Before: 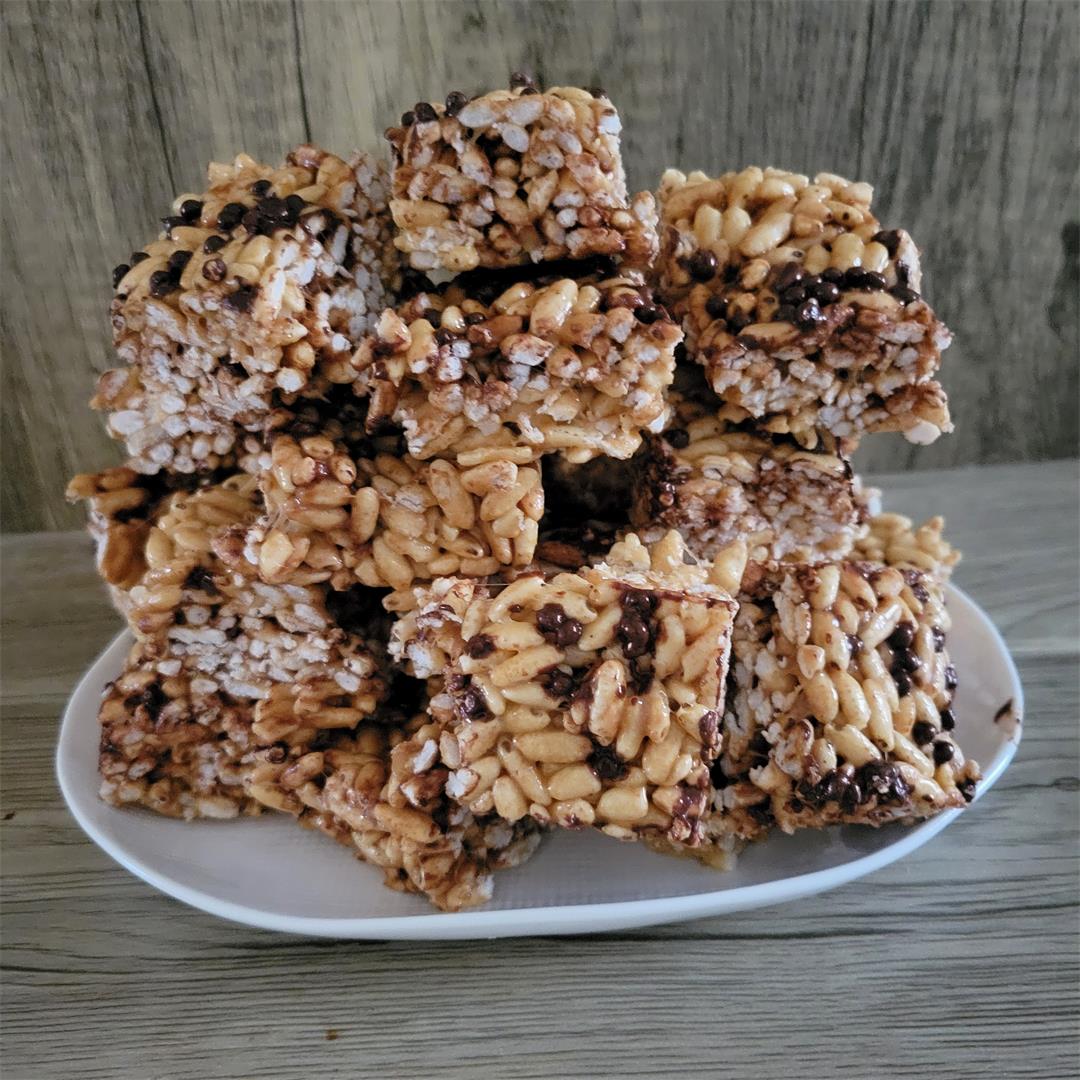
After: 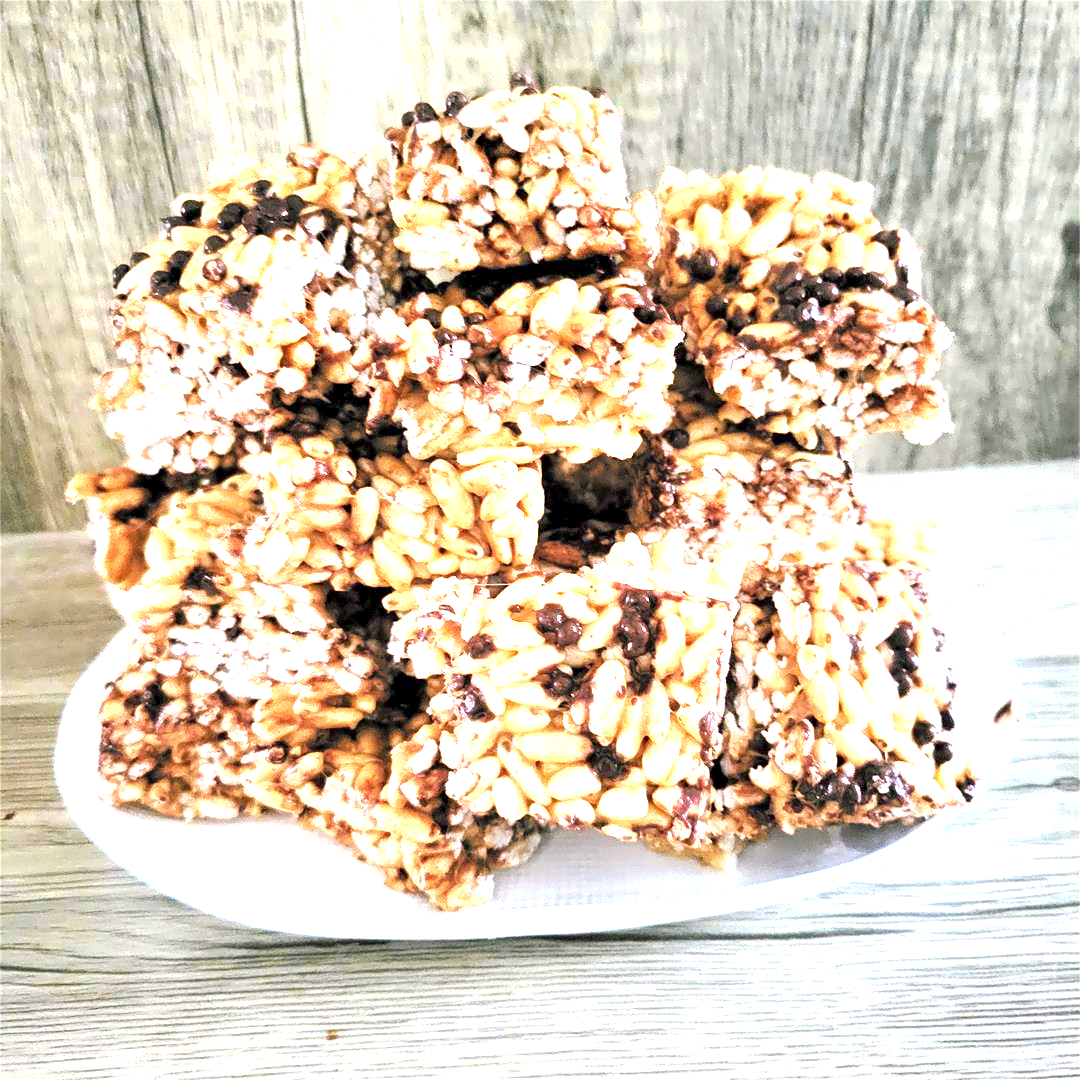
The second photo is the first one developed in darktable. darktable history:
exposure: black level correction 0.001, exposure 2.505 EV, compensate exposure bias true, compensate highlight preservation false
